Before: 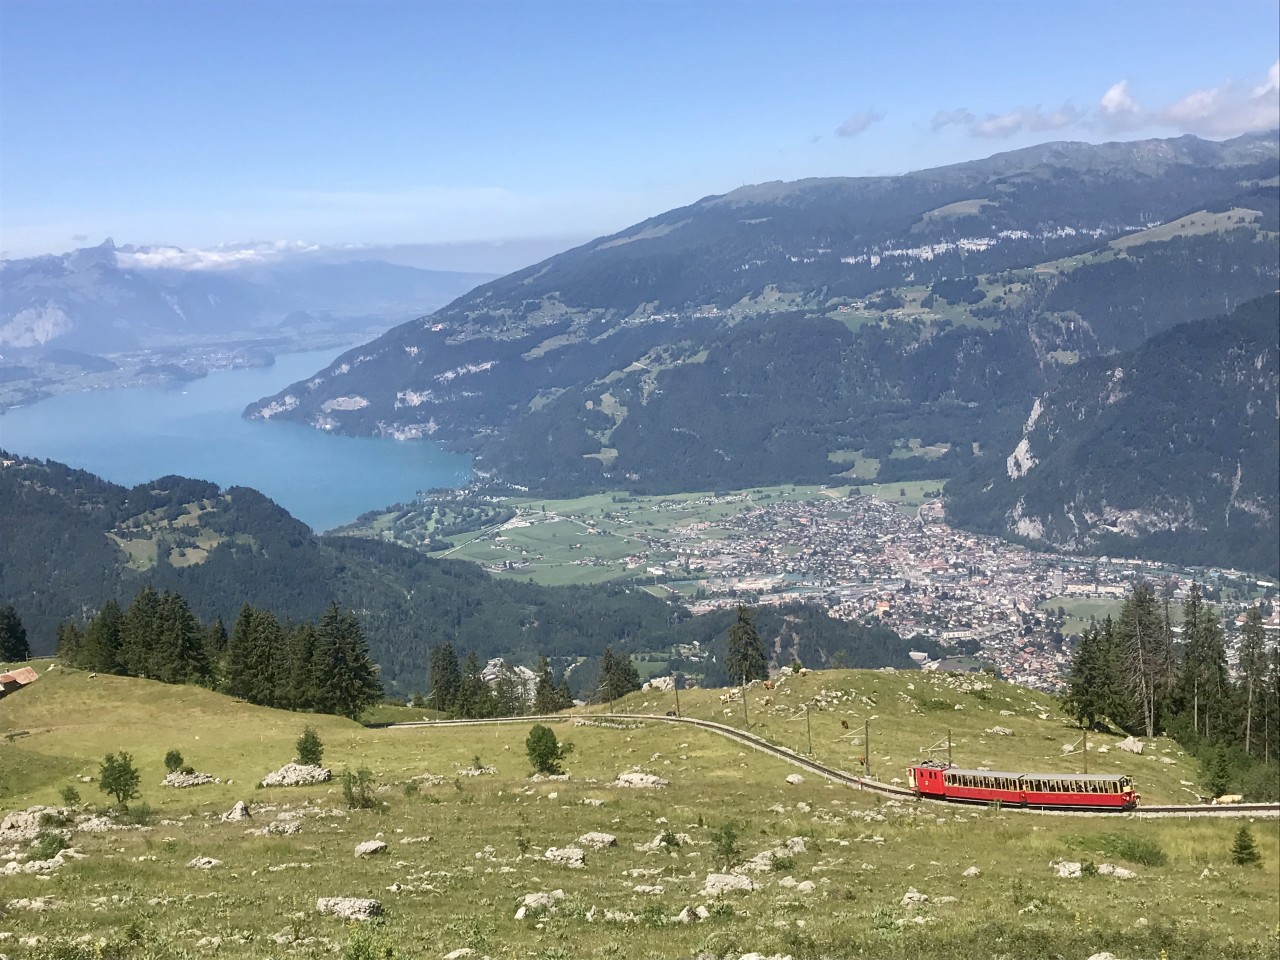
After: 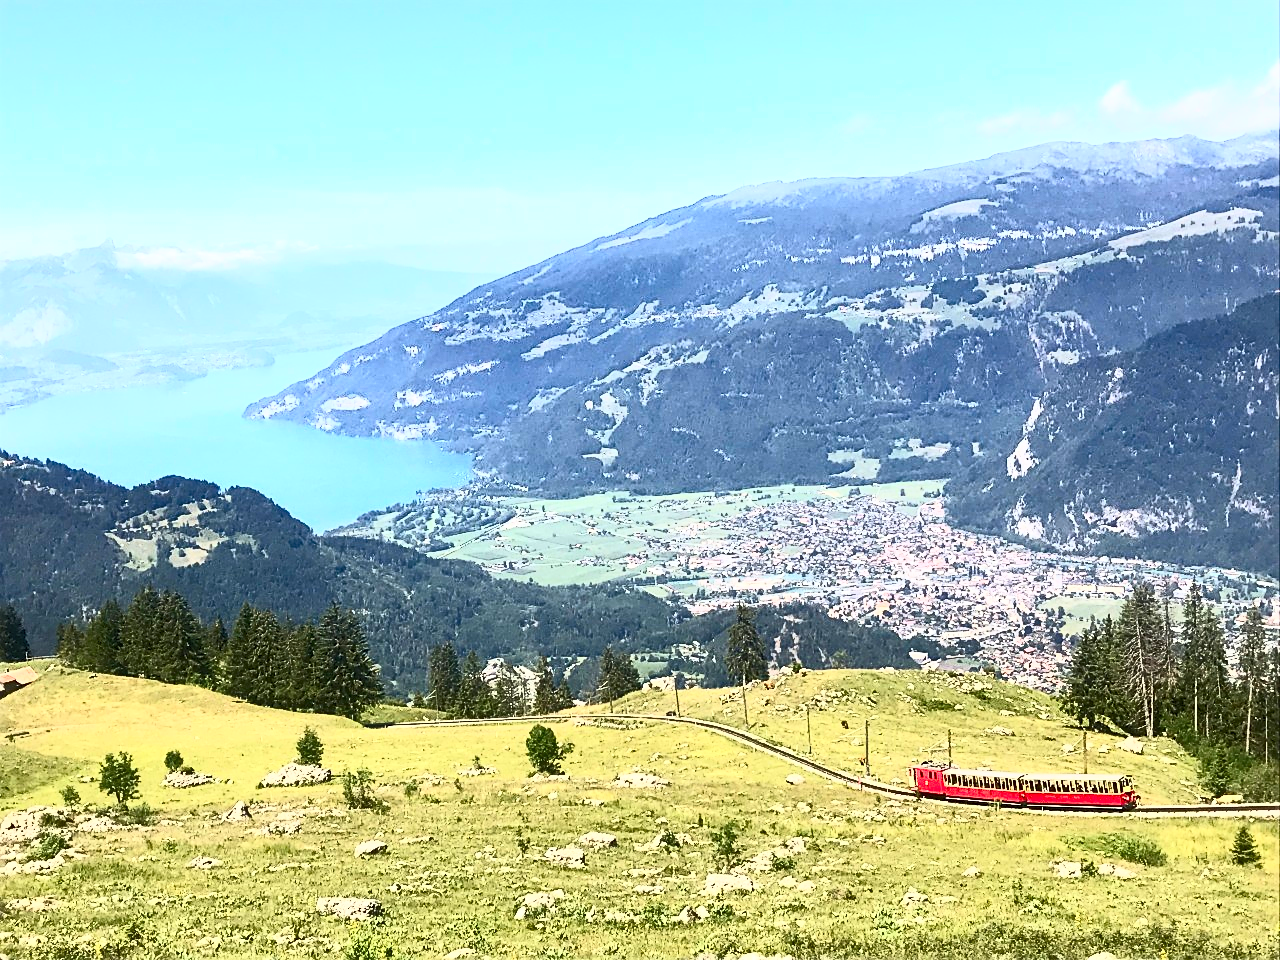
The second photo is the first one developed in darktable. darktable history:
sharpen: on, module defaults
contrast brightness saturation: contrast 0.825, brightness 0.583, saturation 0.587
shadows and highlights: shadows 29.49, highlights -30.26, low approximation 0.01, soften with gaussian
